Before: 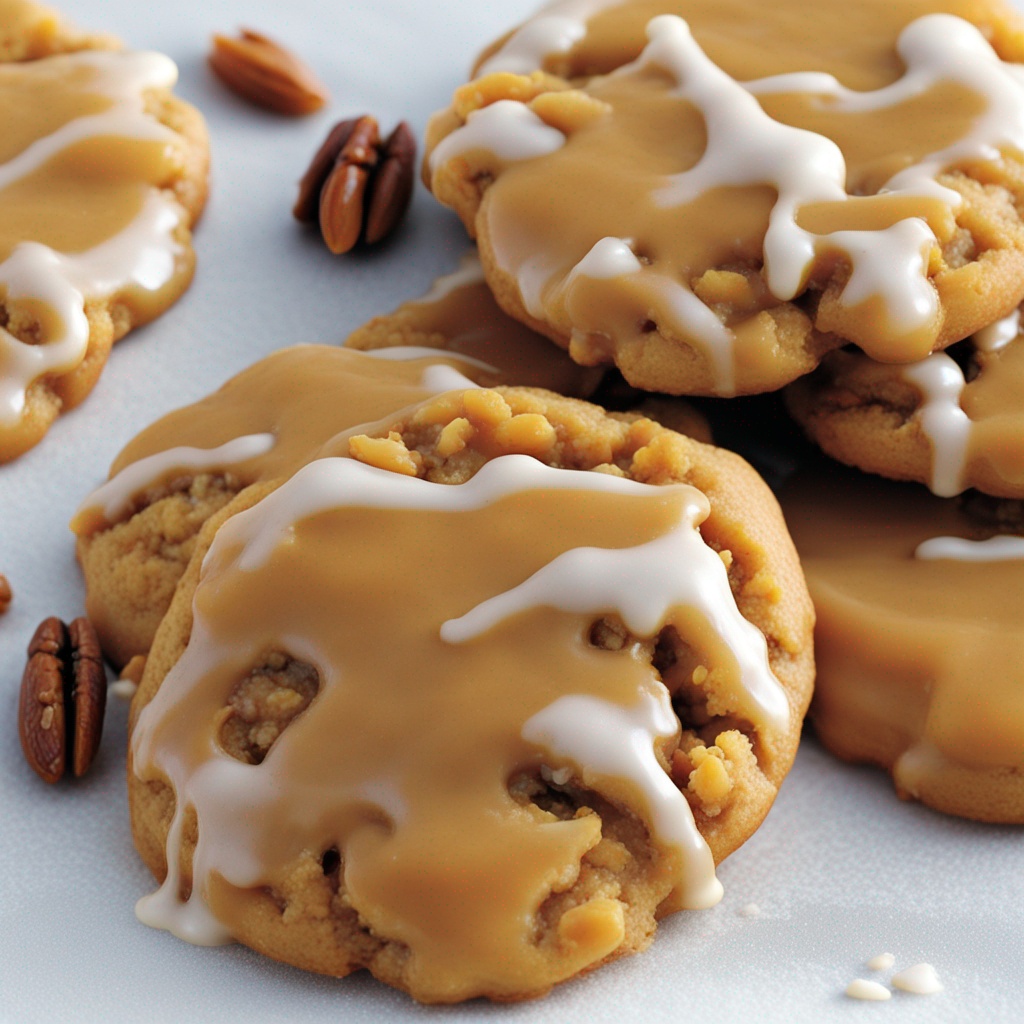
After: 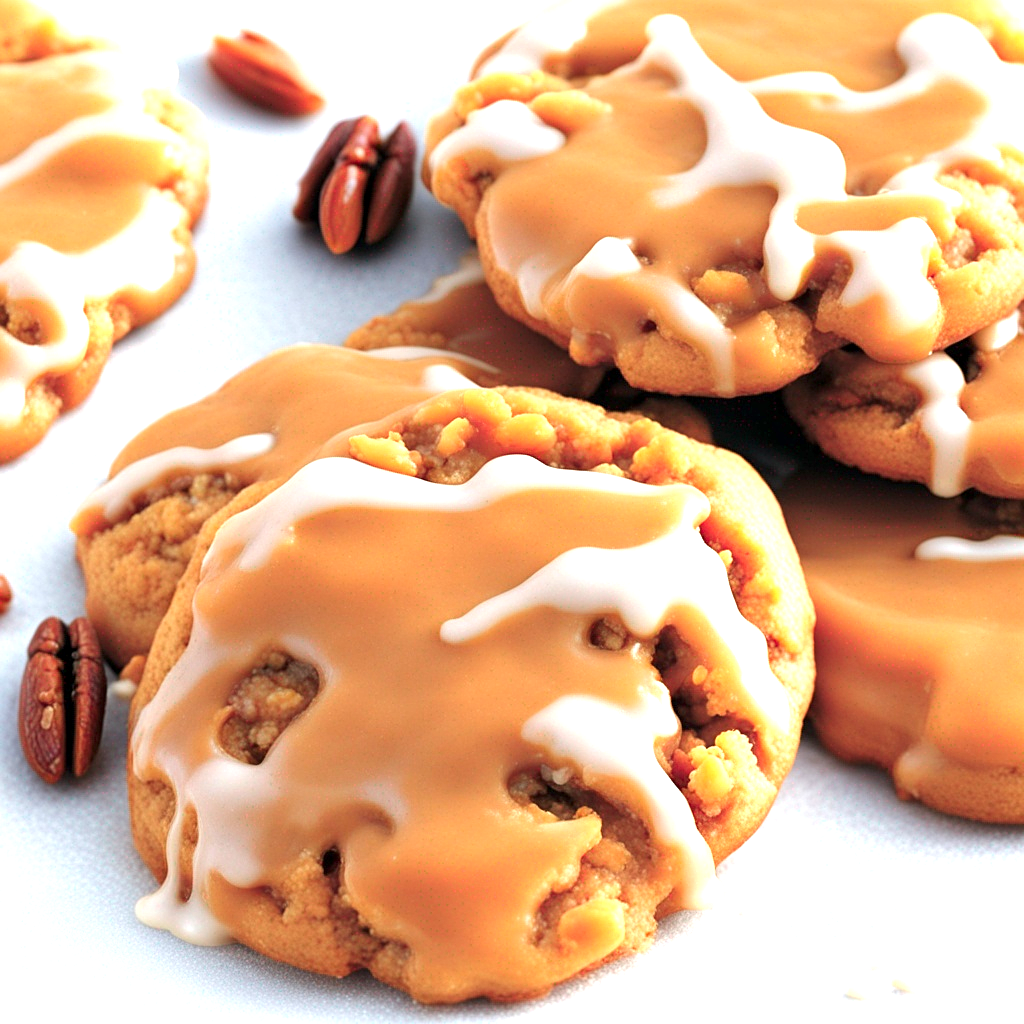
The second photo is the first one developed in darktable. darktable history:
local contrast: highlights 102%, shadows 100%, detail 120%, midtone range 0.2
exposure: black level correction 0, exposure 1.101 EV, compensate exposure bias true, compensate highlight preservation false
color zones: curves: ch1 [(0.239, 0.552) (0.75, 0.5)]; ch2 [(0.25, 0.462) (0.749, 0.457)]
sharpen: amount 0.206
